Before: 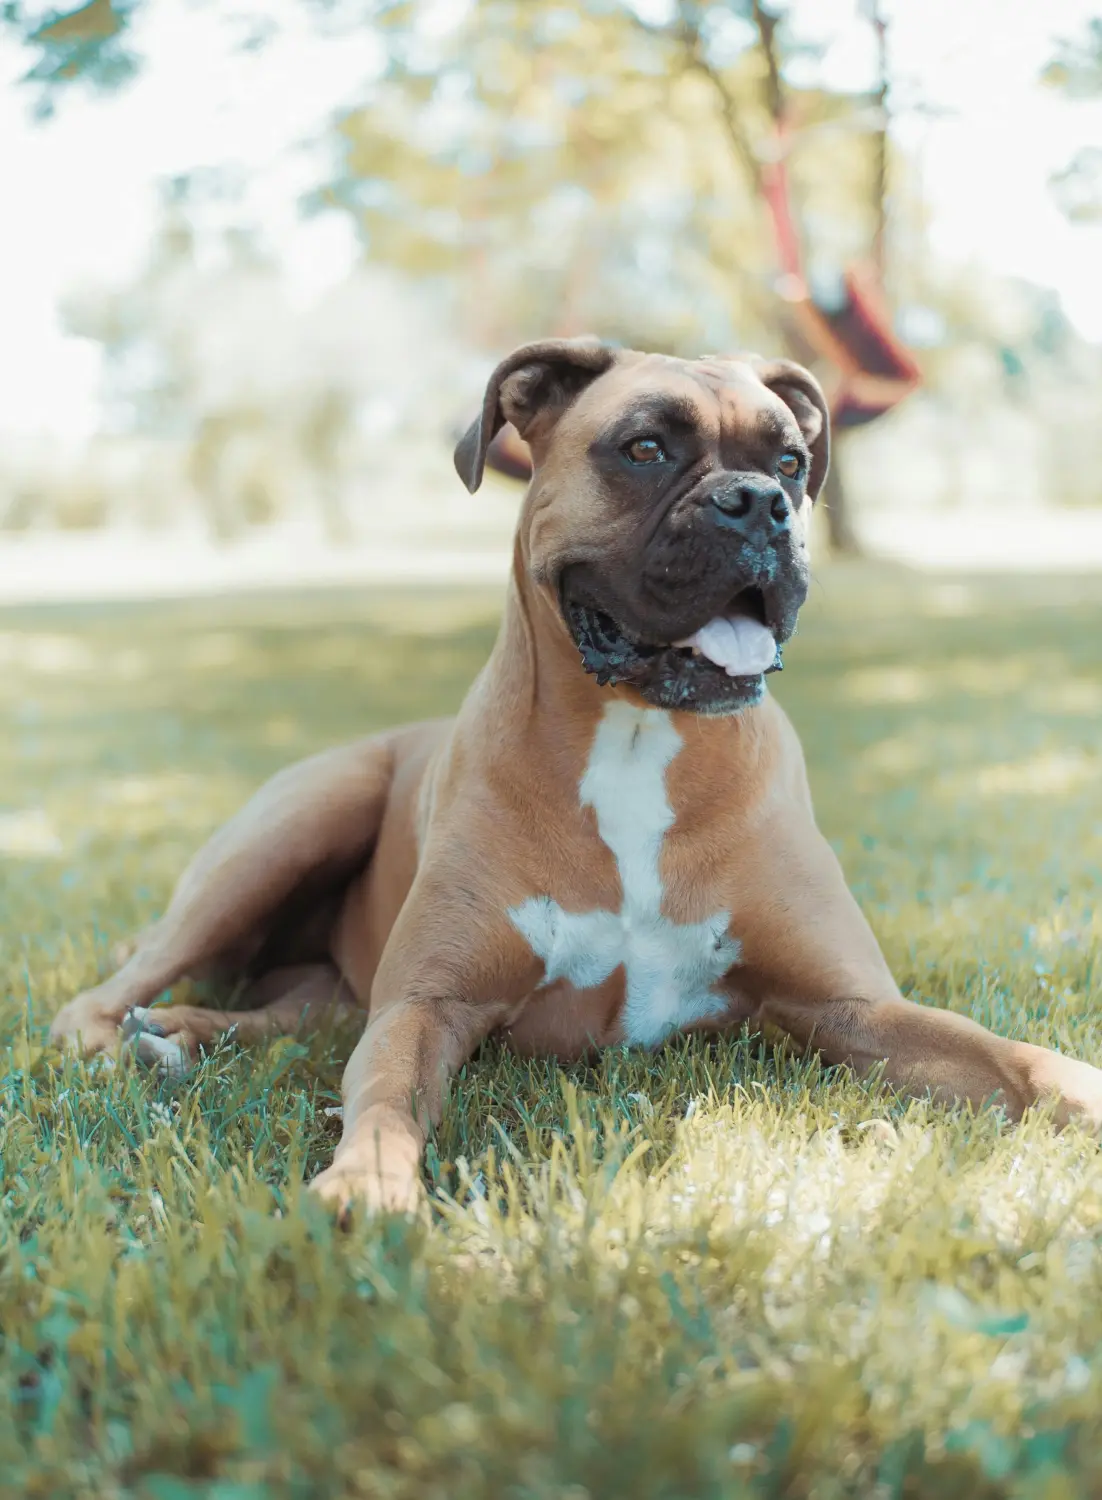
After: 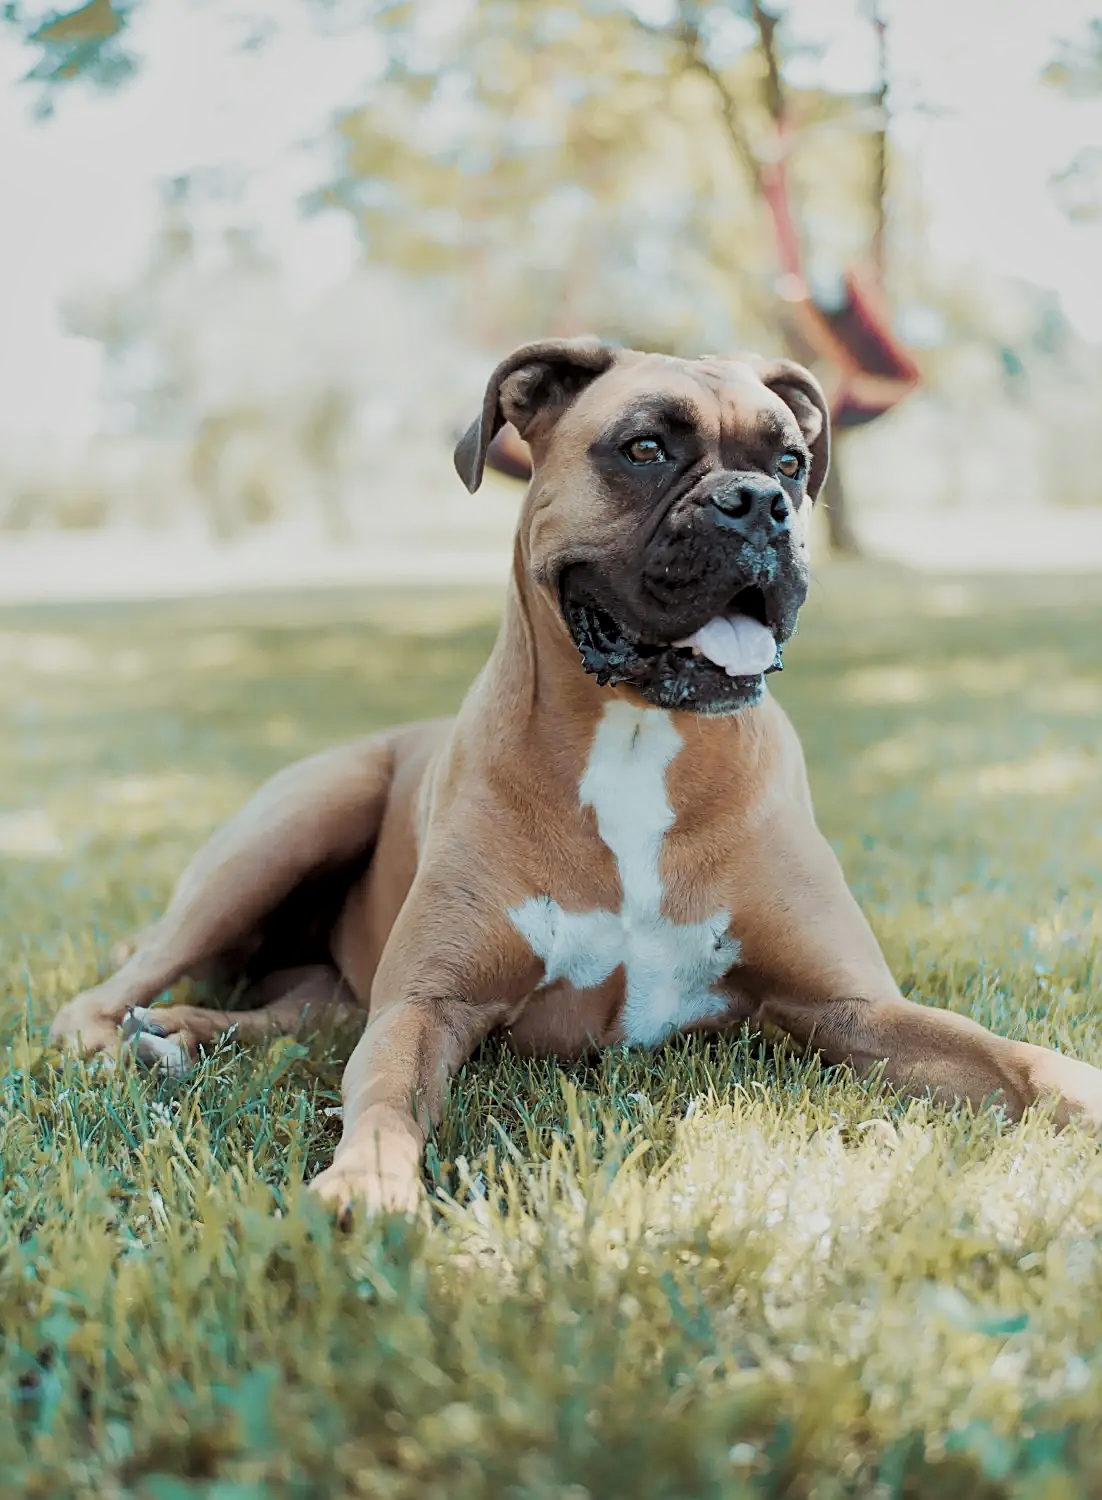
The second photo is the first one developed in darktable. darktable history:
sharpen: on, module defaults
filmic rgb: black relative exposure -7.65 EV, white relative exposure 4.56 EV, hardness 3.61, contrast 1.055
local contrast: mode bilateral grid, contrast 19, coarseness 51, detail 148%, midtone range 0.2
